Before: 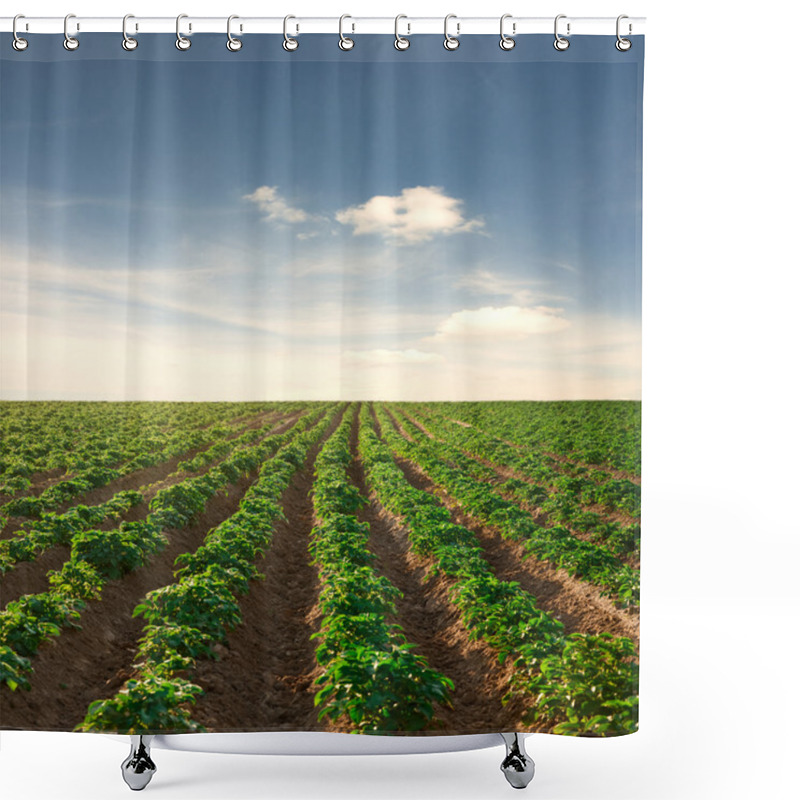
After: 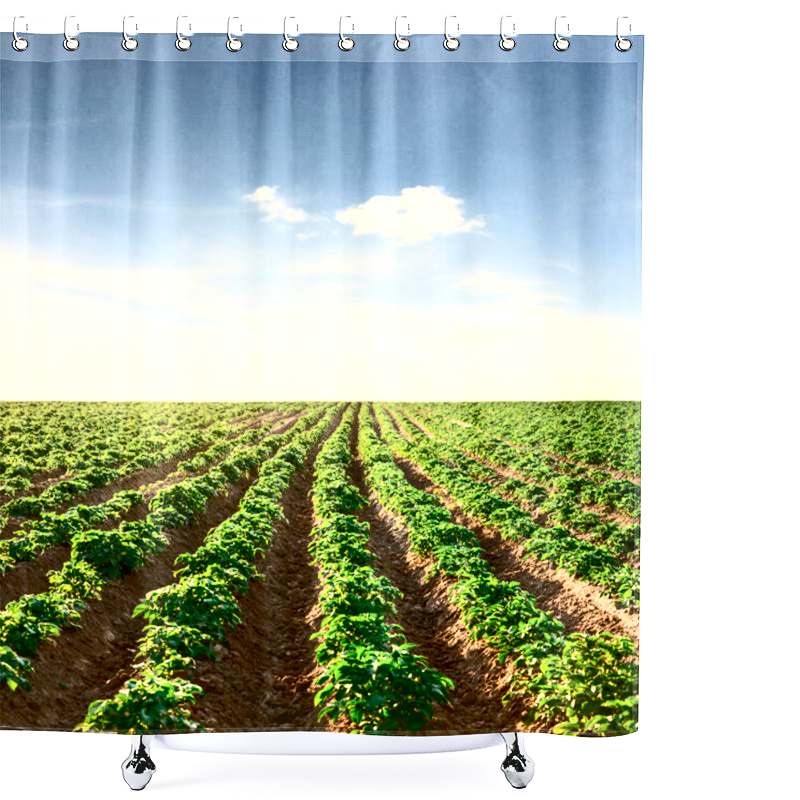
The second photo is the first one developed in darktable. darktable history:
contrast brightness saturation: contrast 0.386, brightness 0.098
exposure: black level correction 0.012, exposure 0.694 EV, compensate highlight preservation false
local contrast: on, module defaults
